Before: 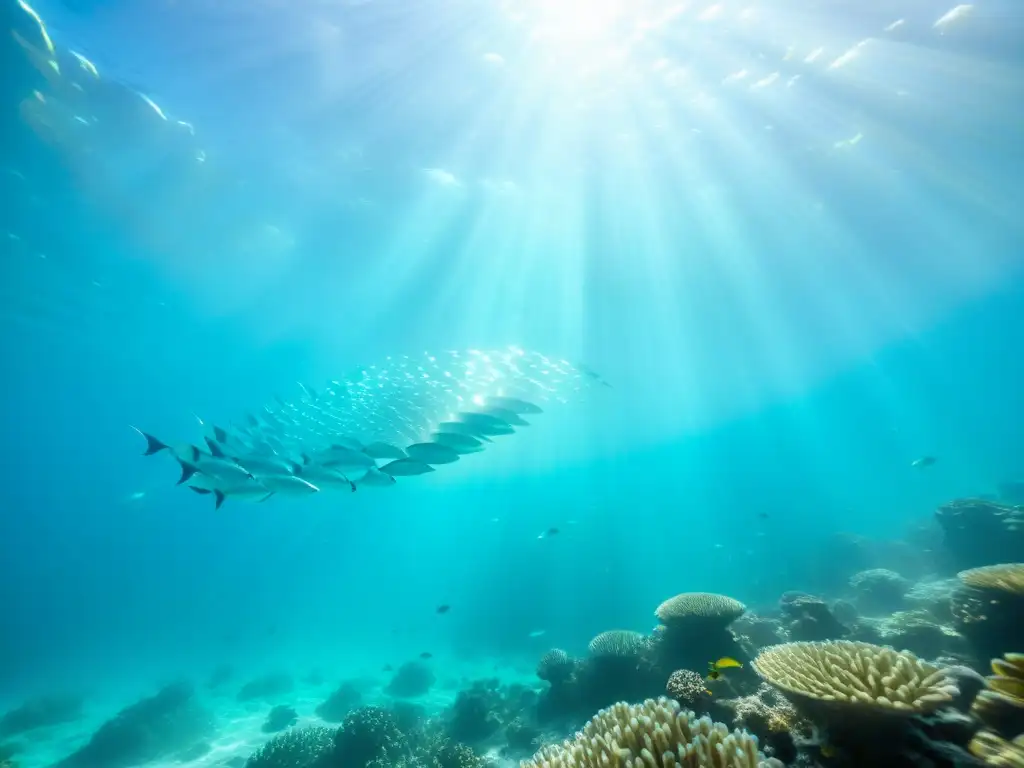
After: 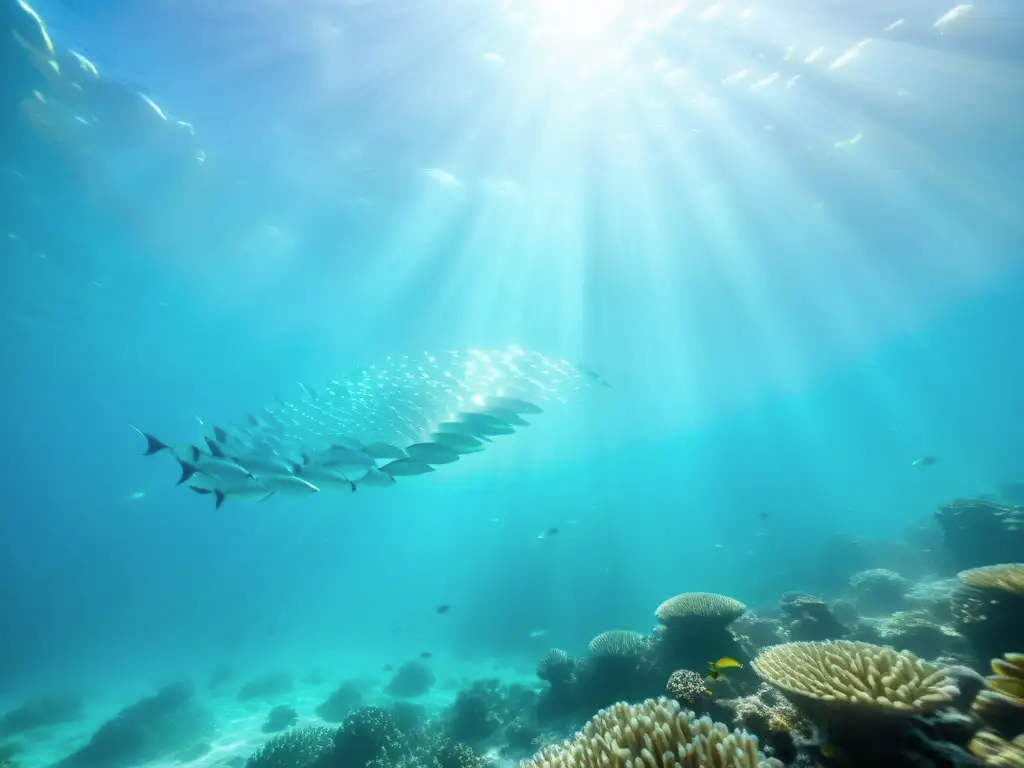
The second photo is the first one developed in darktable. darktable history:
contrast brightness saturation: saturation -0.064
